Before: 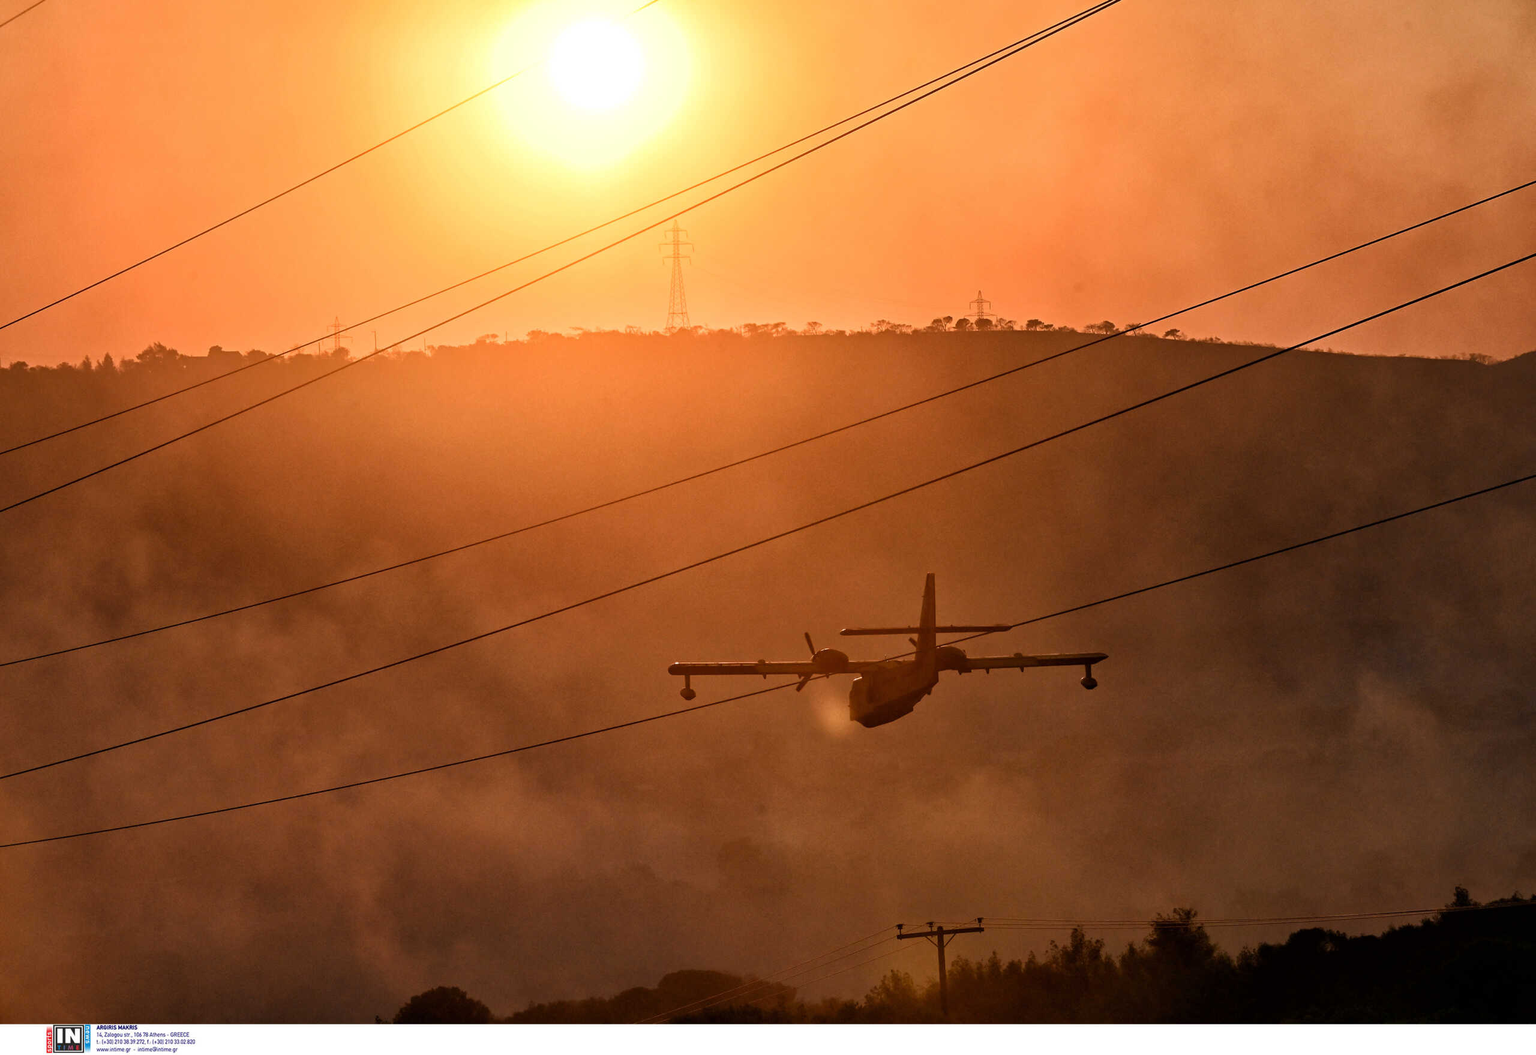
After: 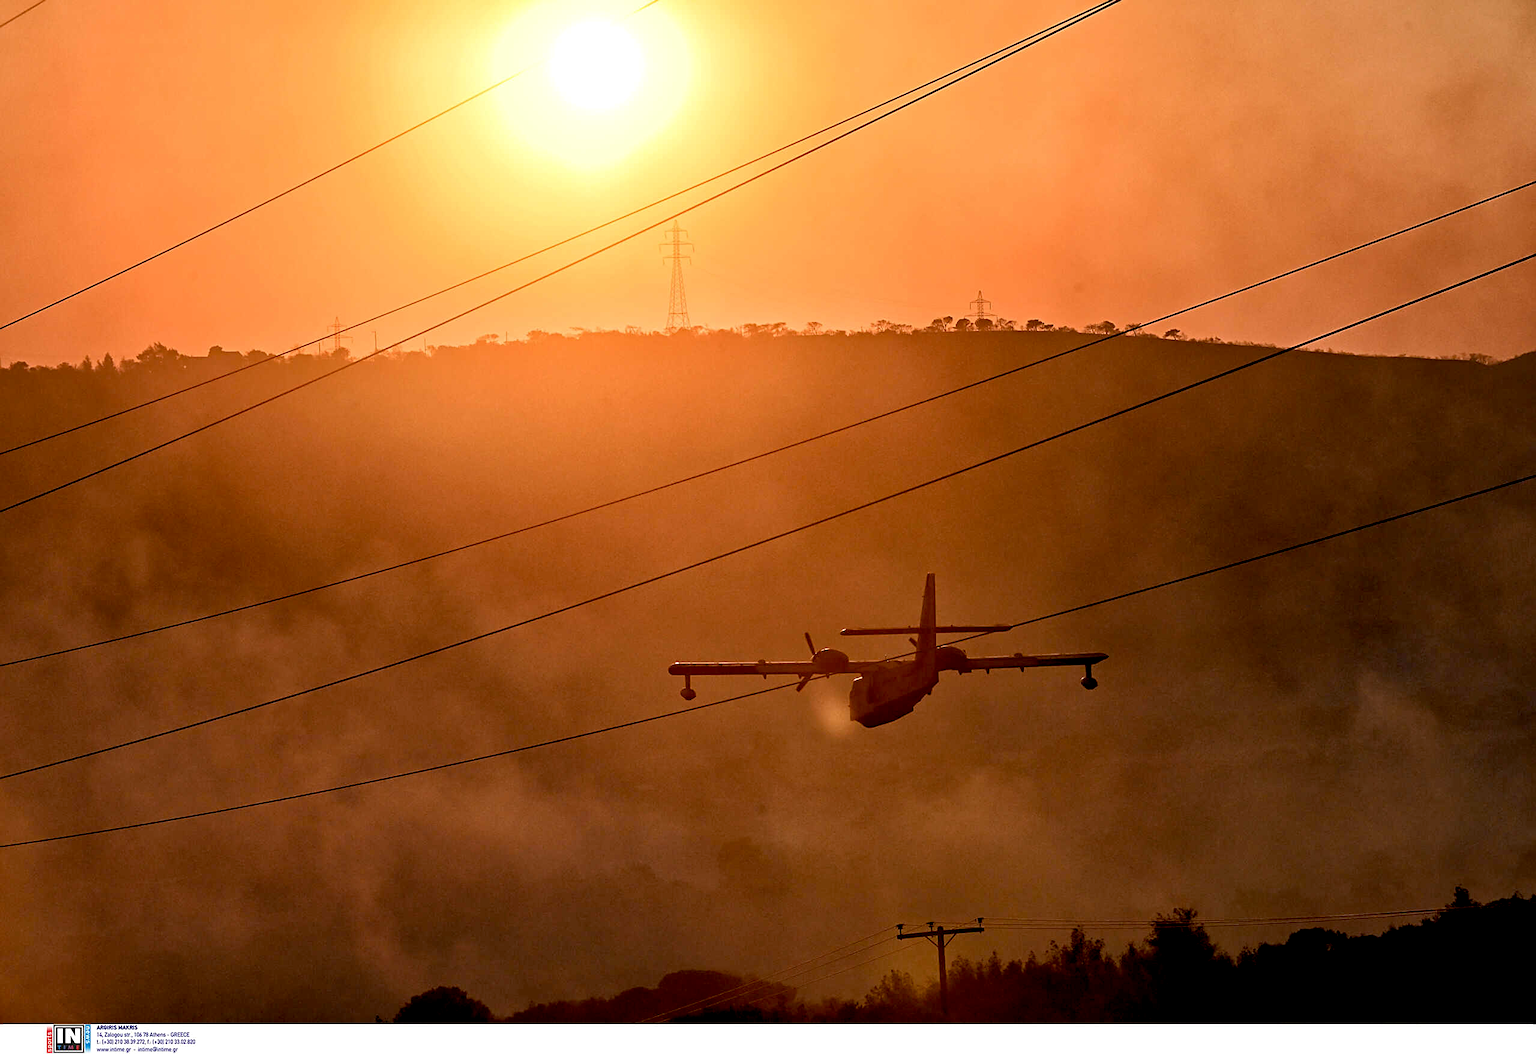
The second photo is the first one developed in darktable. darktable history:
exposure: black level correction 0.009, exposure 0.015 EV, compensate highlight preservation false
sharpen: on, module defaults
